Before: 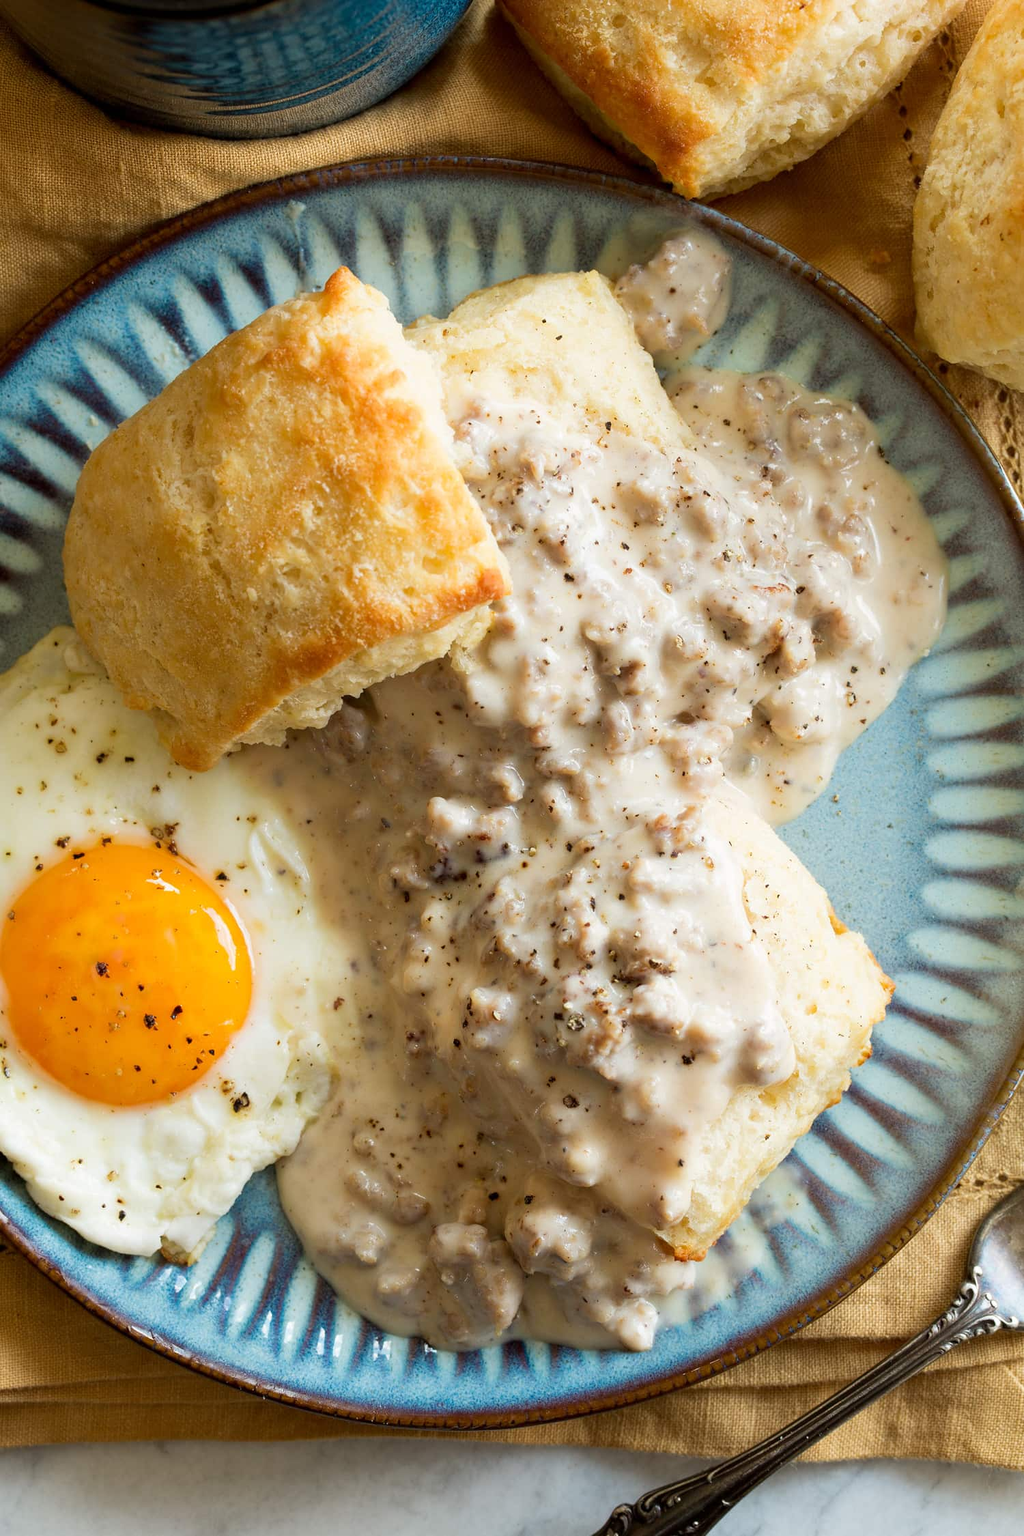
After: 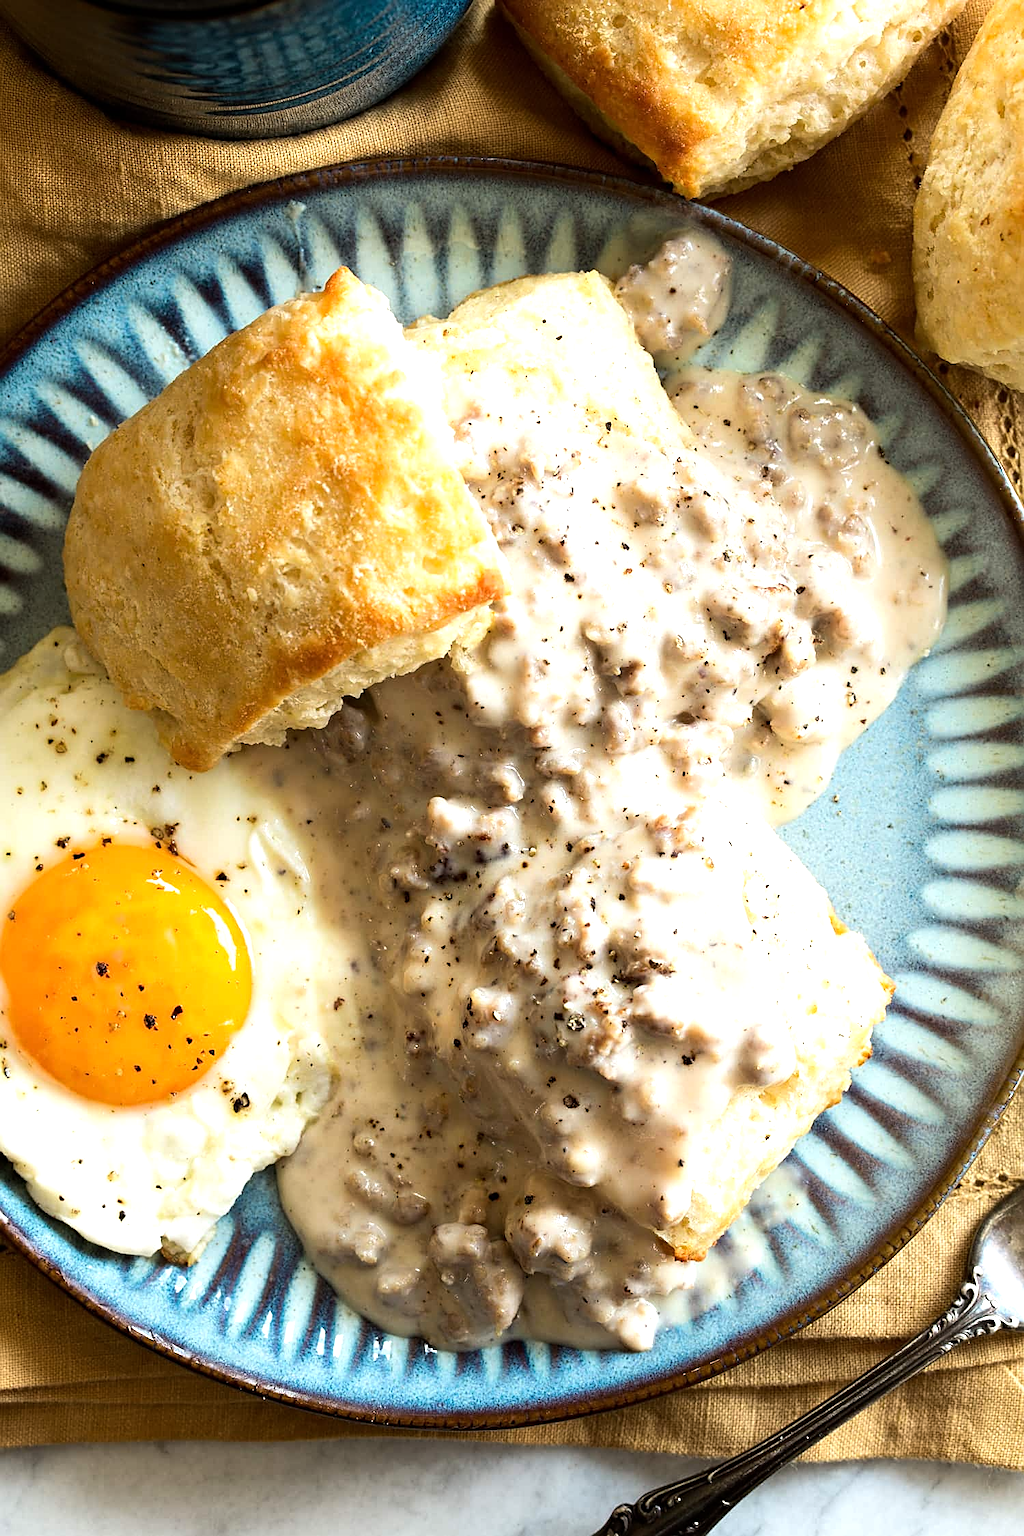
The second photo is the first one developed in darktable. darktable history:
sharpen: on, module defaults
tone equalizer: -8 EV -0.786 EV, -7 EV -0.717 EV, -6 EV -0.624 EV, -5 EV -0.367 EV, -3 EV 0.371 EV, -2 EV 0.6 EV, -1 EV 0.678 EV, +0 EV 0.777 EV, edges refinement/feathering 500, mask exposure compensation -1.57 EV, preserve details no
